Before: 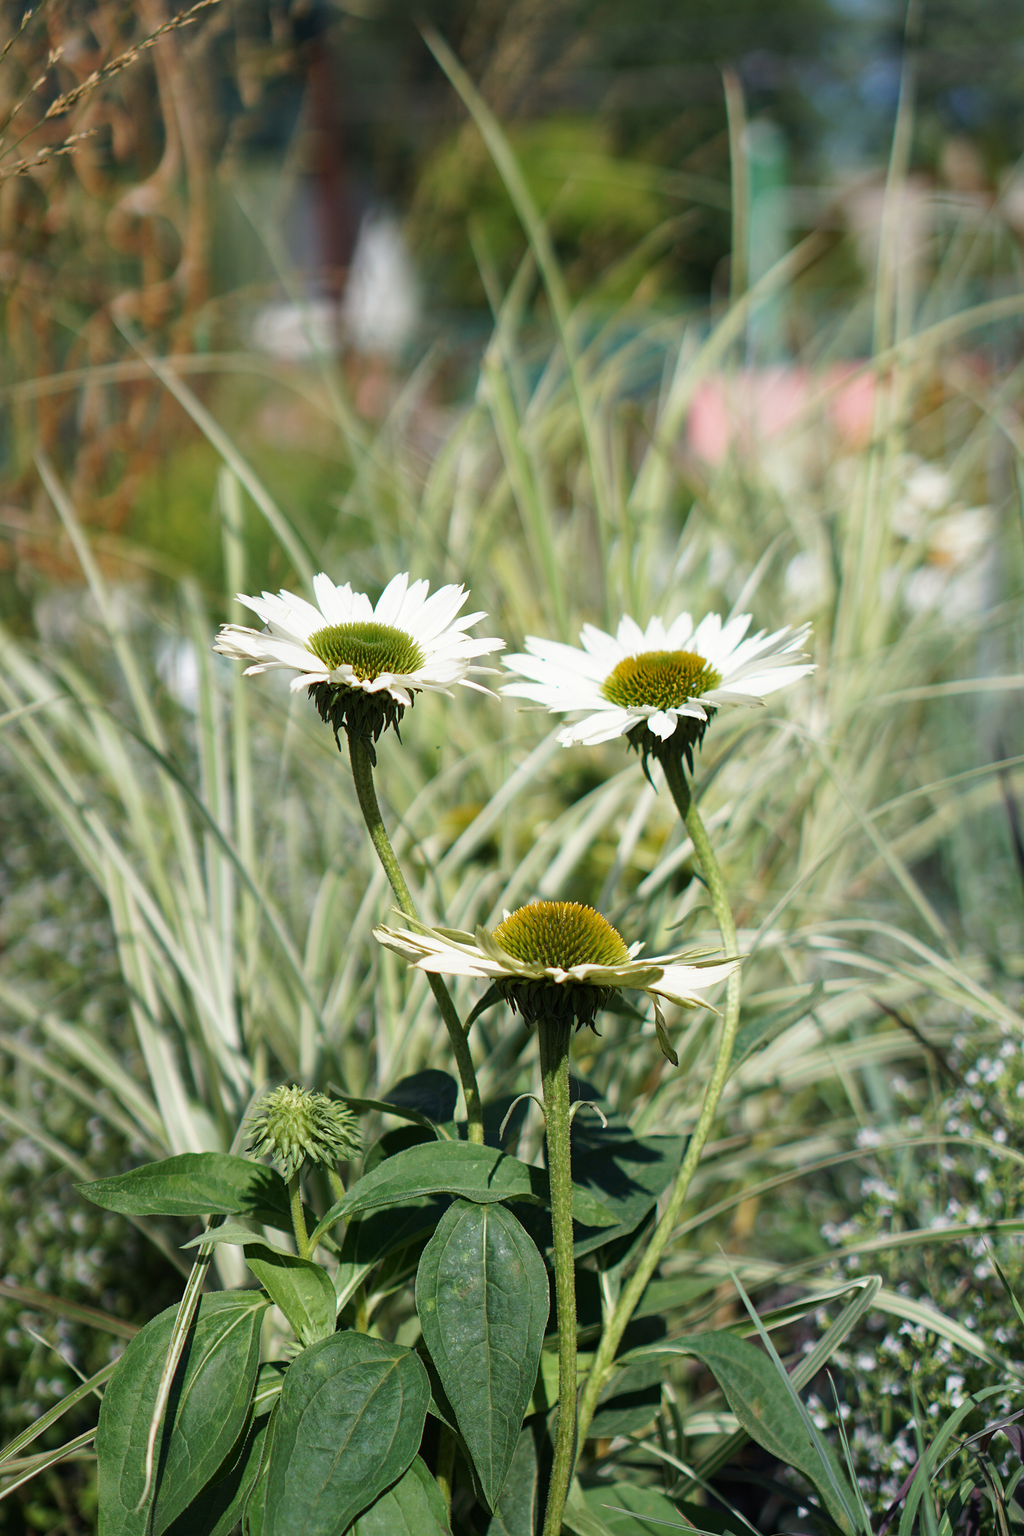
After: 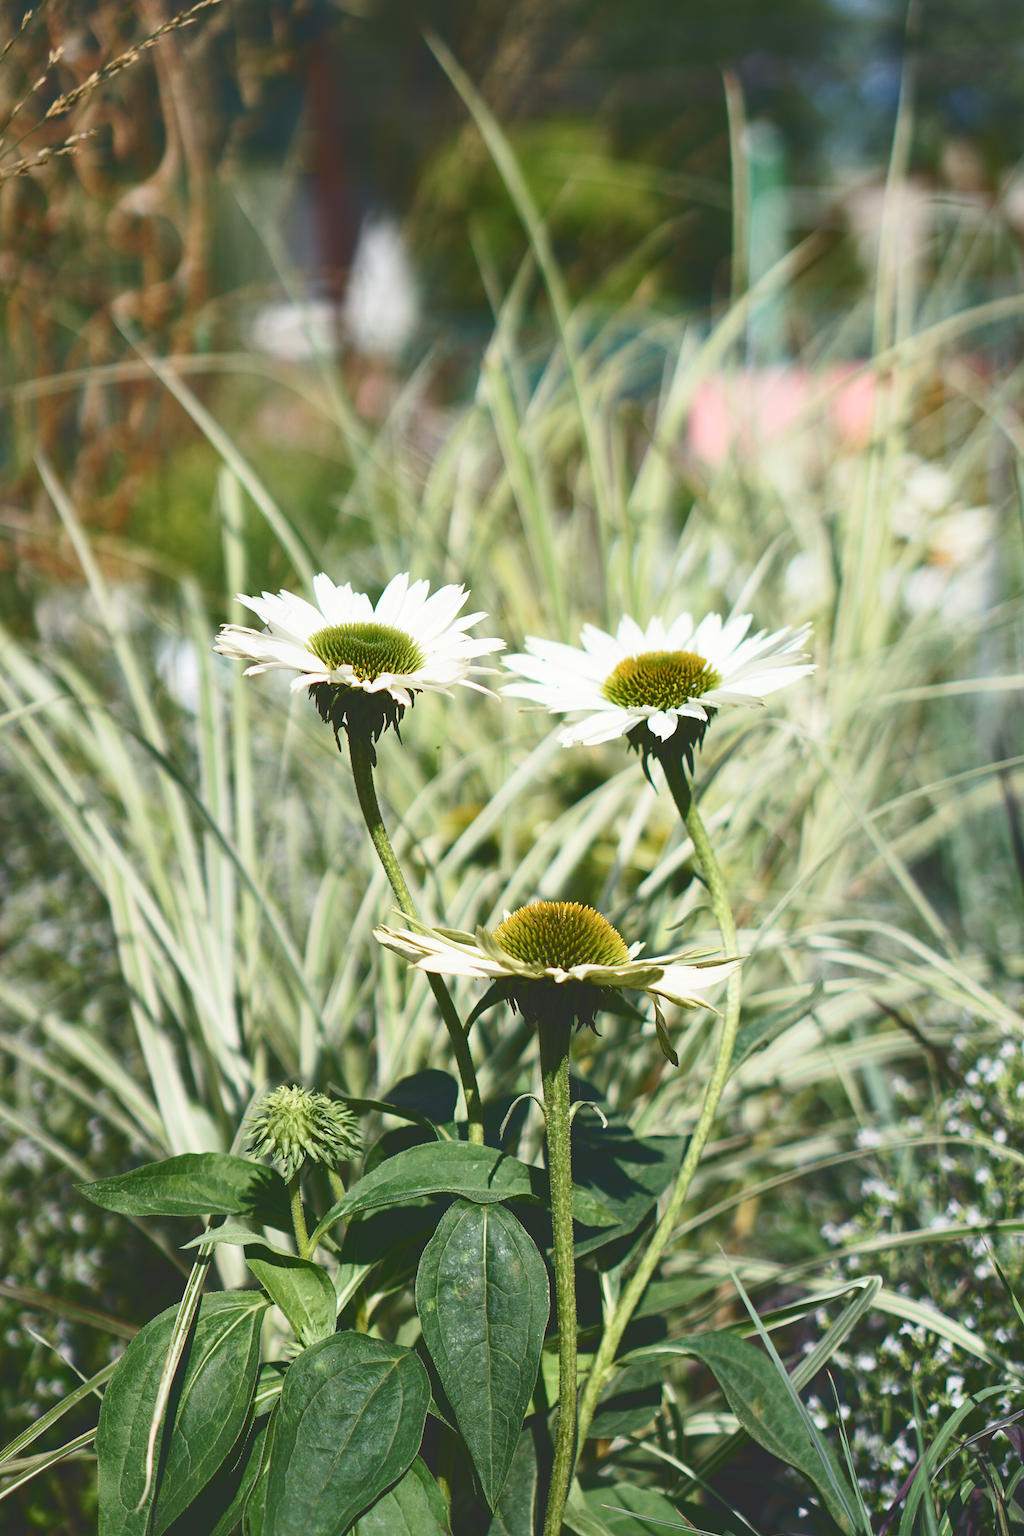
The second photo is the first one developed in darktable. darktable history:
tone curve: curves: ch0 [(0, 0) (0.003, 0.183) (0.011, 0.183) (0.025, 0.184) (0.044, 0.188) (0.069, 0.197) (0.1, 0.204) (0.136, 0.212) (0.177, 0.226) (0.224, 0.24) (0.277, 0.273) (0.335, 0.322) (0.399, 0.388) (0.468, 0.468) (0.543, 0.579) (0.623, 0.686) (0.709, 0.792) (0.801, 0.877) (0.898, 0.939) (1, 1)], color space Lab, independent channels, preserve colors none
